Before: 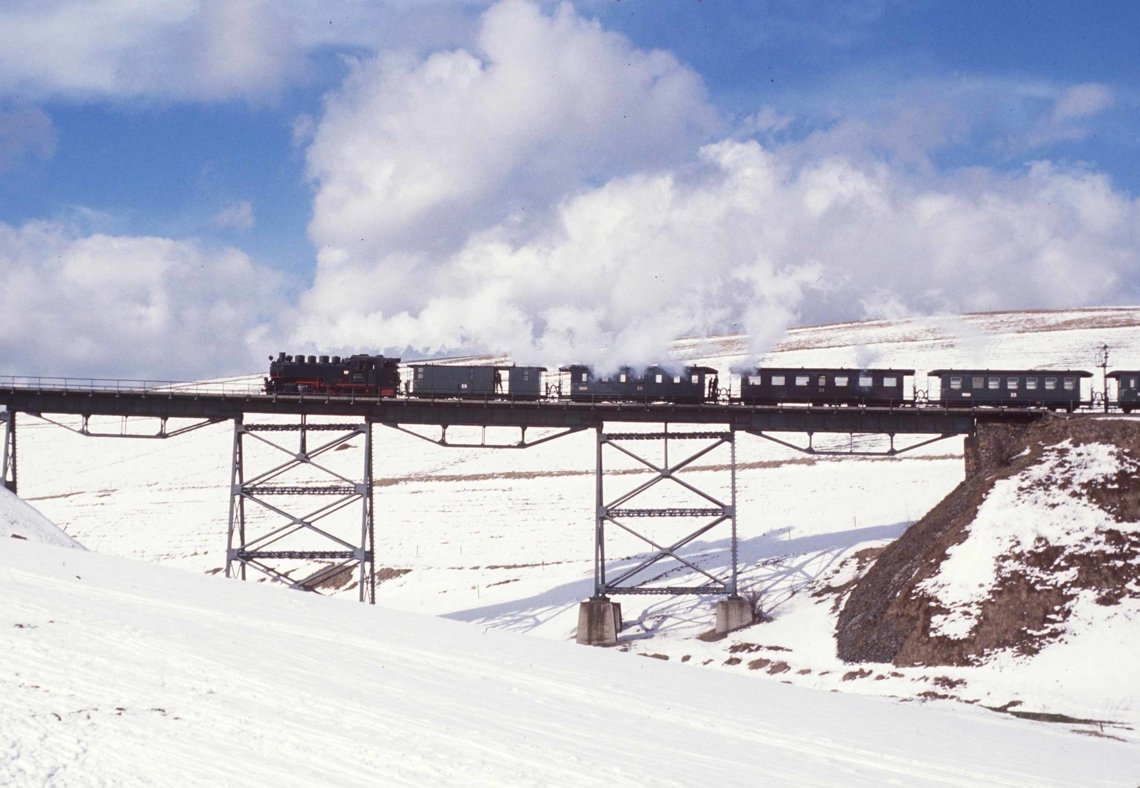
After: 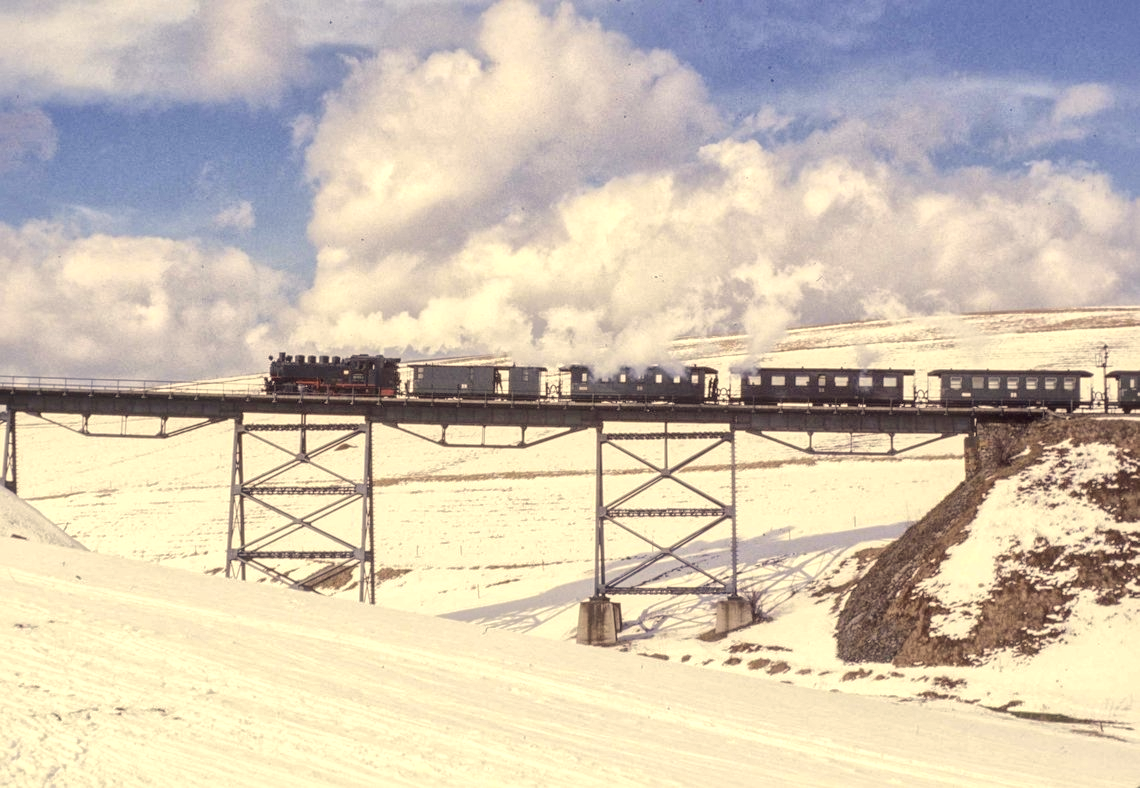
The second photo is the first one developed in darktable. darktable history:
local contrast: on, module defaults
color correction: highlights a* 2.72, highlights b* 22.8
color contrast: green-magenta contrast 0.96
global tonemap: drago (1, 100), detail 1
